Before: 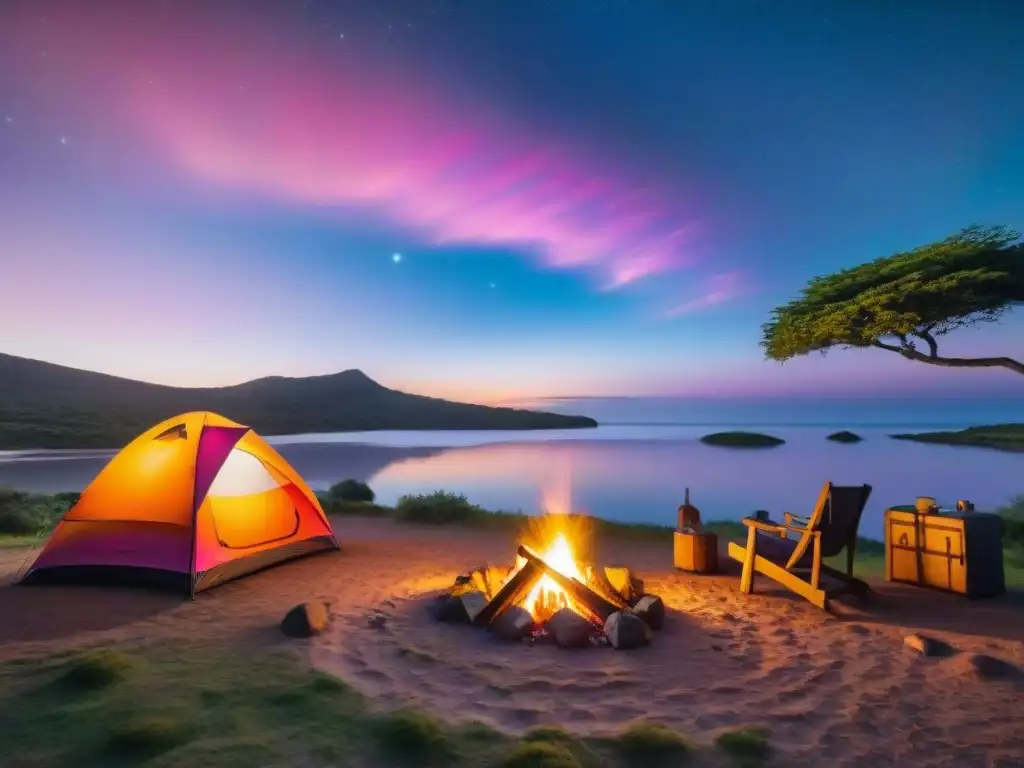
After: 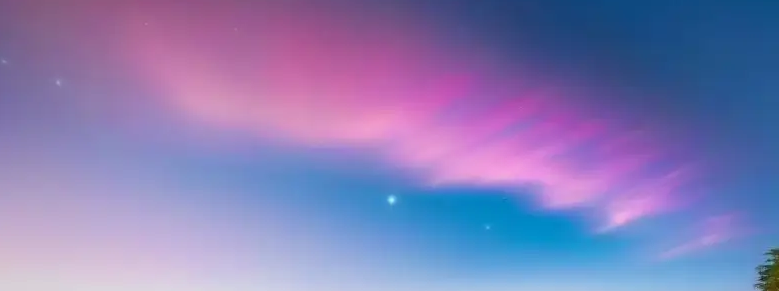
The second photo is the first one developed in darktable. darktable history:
crop: left 0.552%, top 7.632%, right 23.319%, bottom 54.404%
